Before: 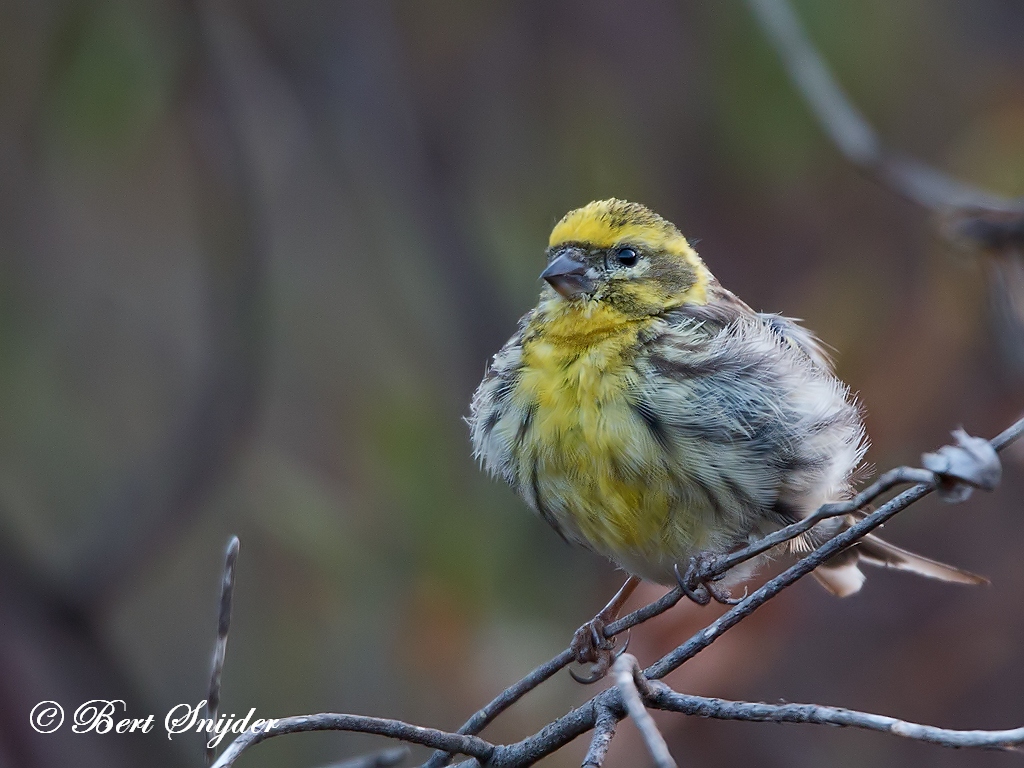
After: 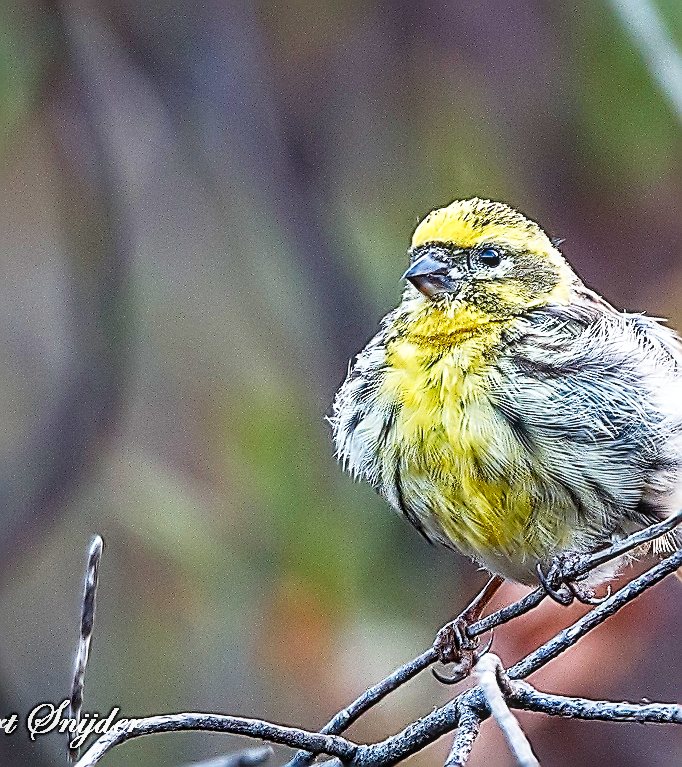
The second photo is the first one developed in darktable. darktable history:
crop and rotate: left 13.41%, right 19.947%
sharpen: amount 1.983
base curve: curves: ch0 [(0, 0) (0.007, 0.004) (0.027, 0.03) (0.046, 0.07) (0.207, 0.54) (0.442, 0.872) (0.673, 0.972) (1, 1)], preserve colors none
local contrast: on, module defaults
